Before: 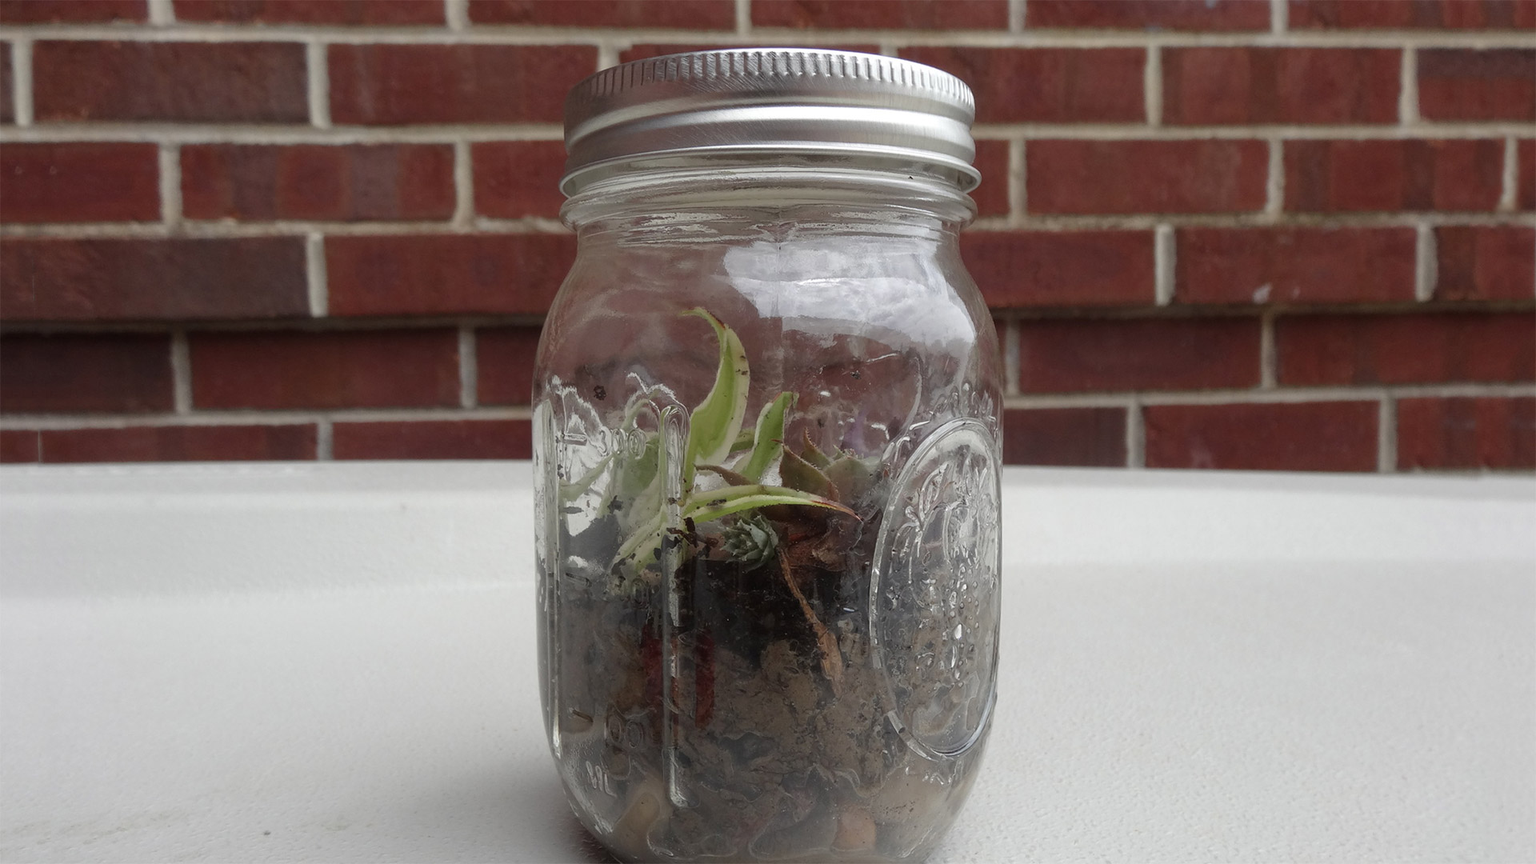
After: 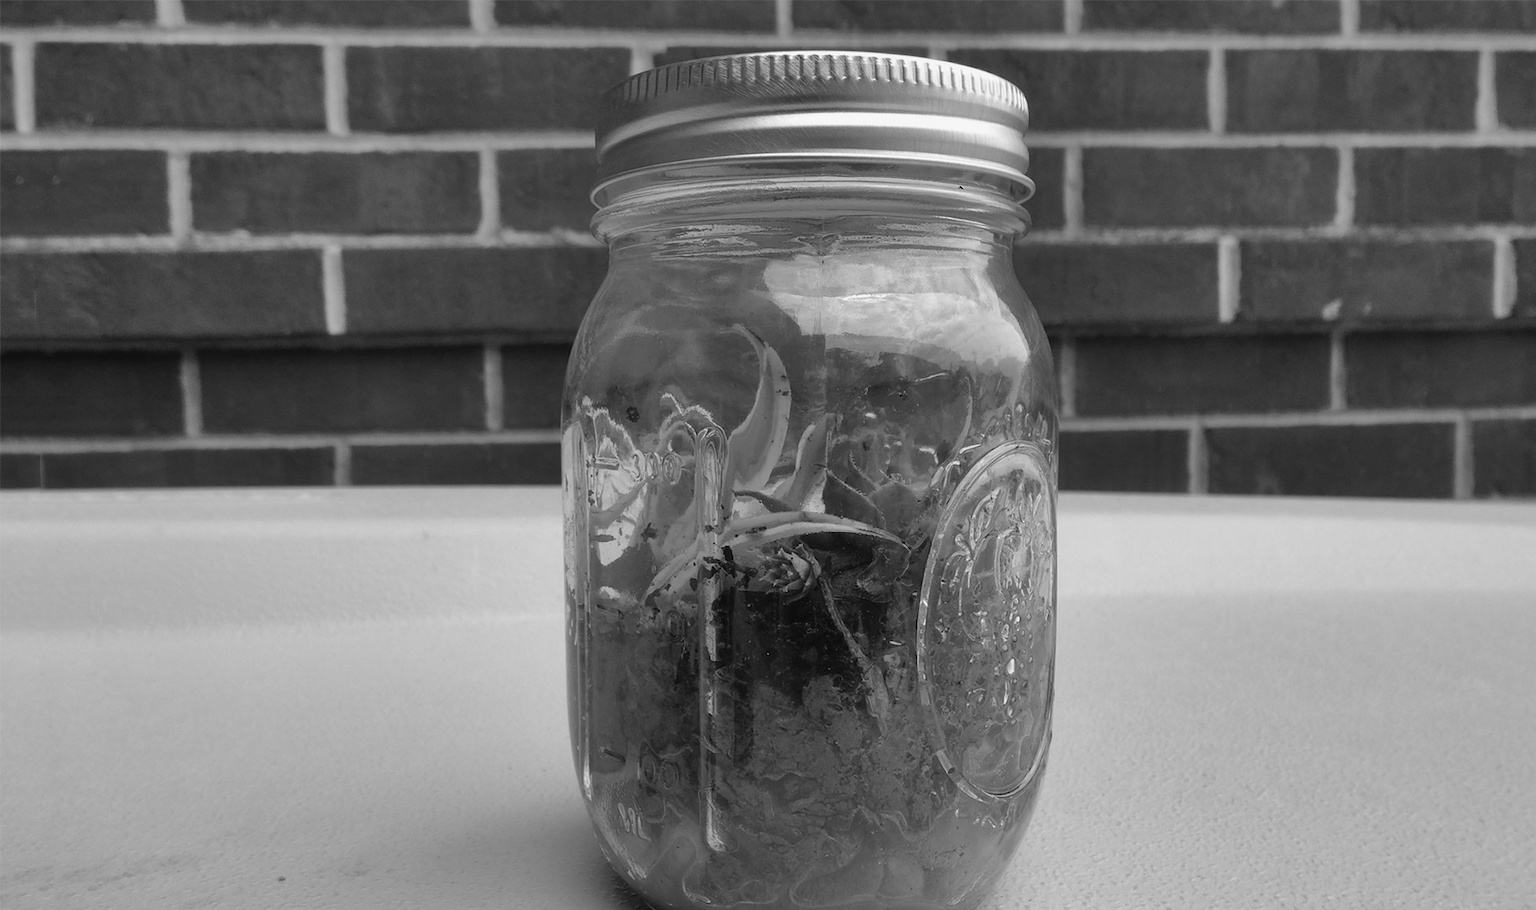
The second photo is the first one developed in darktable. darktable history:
shadows and highlights: shadows 60, soften with gaussian
monochrome: a 32, b 64, size 2.3, highlights 1
crop and rotate: right 5.167%
color calibration: output gray [0.23, 0.37, 0.4, 0], gray › normalize channels true, illuminant same as pipeline (D50), adaptation XYZ, x 0.346, y 0.359, gamut compression 0
